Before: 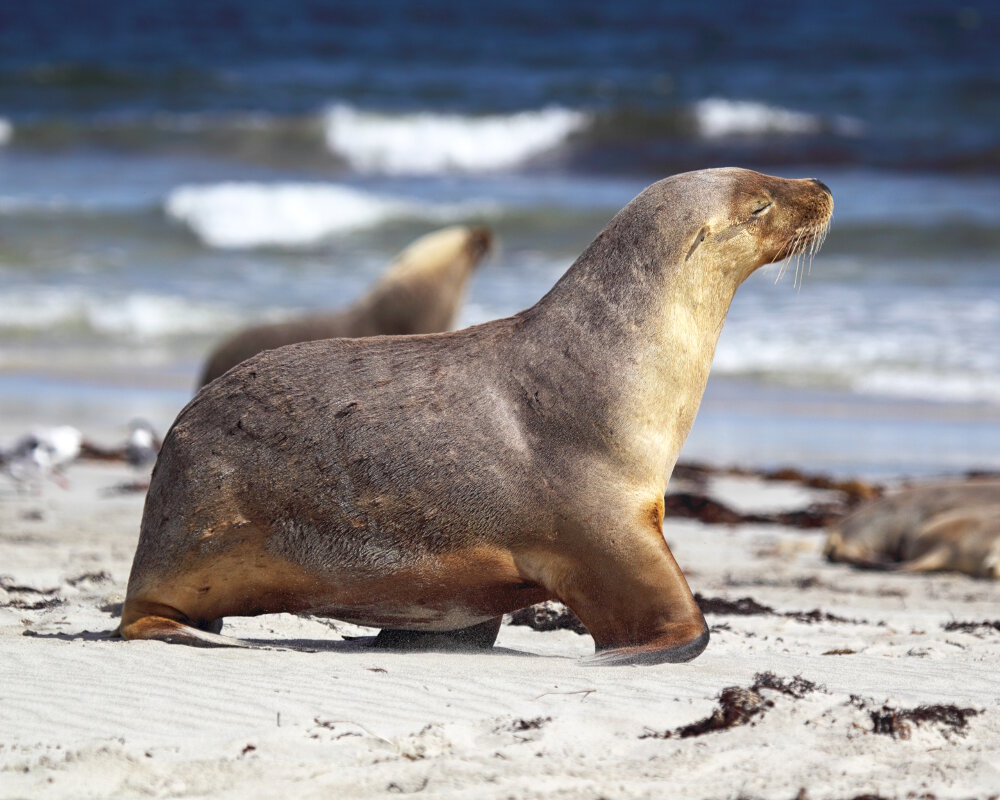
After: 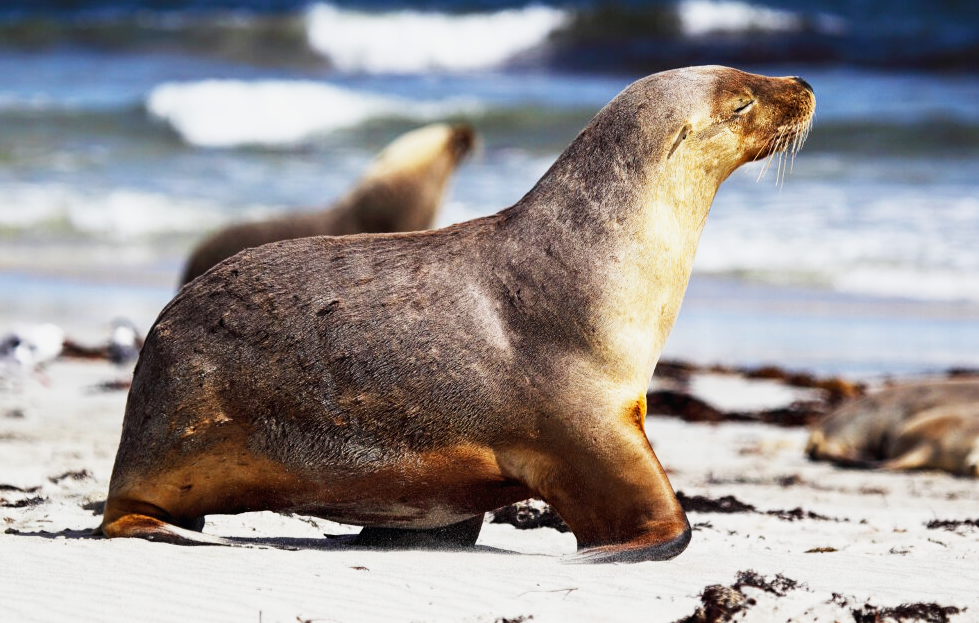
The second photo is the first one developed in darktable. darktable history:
sigmoid: contrast 1.93, skew 0.29, preserve hue 0%
crop and rotate: left 1.814%, top 12.818%, right 0.25%, bottom 9.225%
